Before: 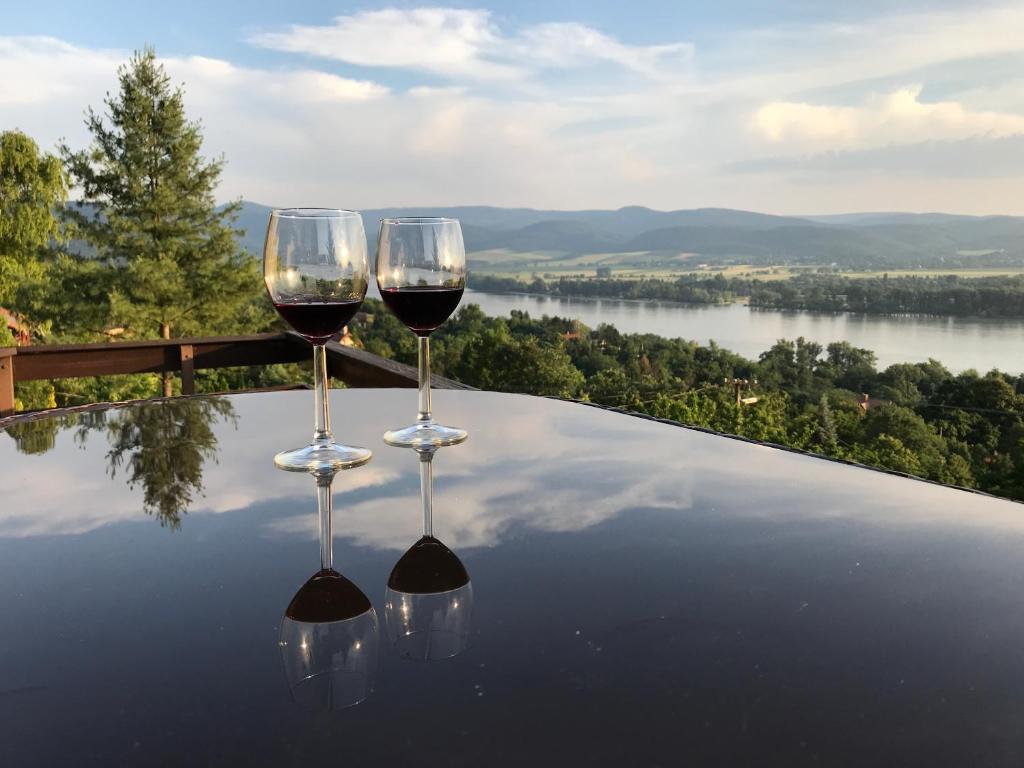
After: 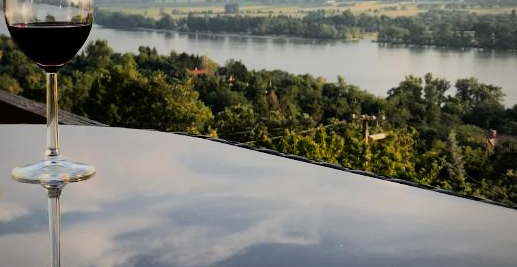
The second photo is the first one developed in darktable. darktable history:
crop: left 36.421%, top 34.481%, right 13.045%, bottom 30.702%
color zones: curves: ch1 [(0.24, 0.634) (0.75, 0.5)]; ch2 [(0.253, 0.437) (0.745, 0.491)]
filmic rgb: black relative exposure -7.65 EV, white relative exposure 4.56 EV, threshold 3.02 EV, structure ↔ texture 99.61%, hardness 3.61, contrast 1.109, iterations of high-quality reconstruction 0, enable highlight reconstruction true
vignetting: center (-0.068, -0.311)
